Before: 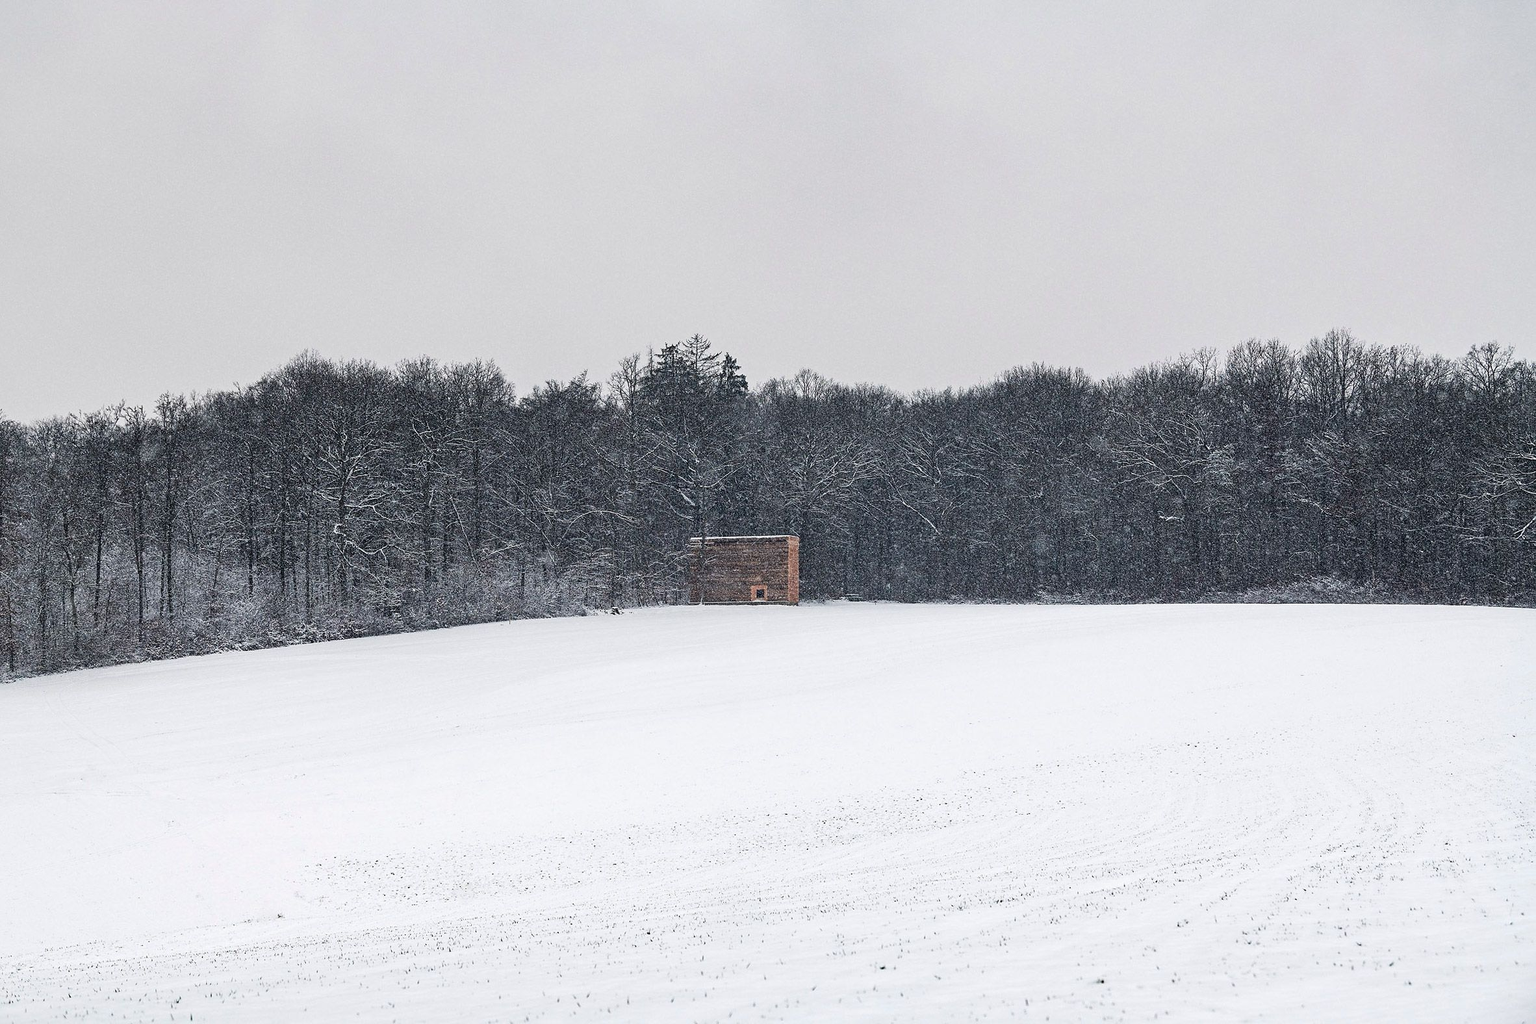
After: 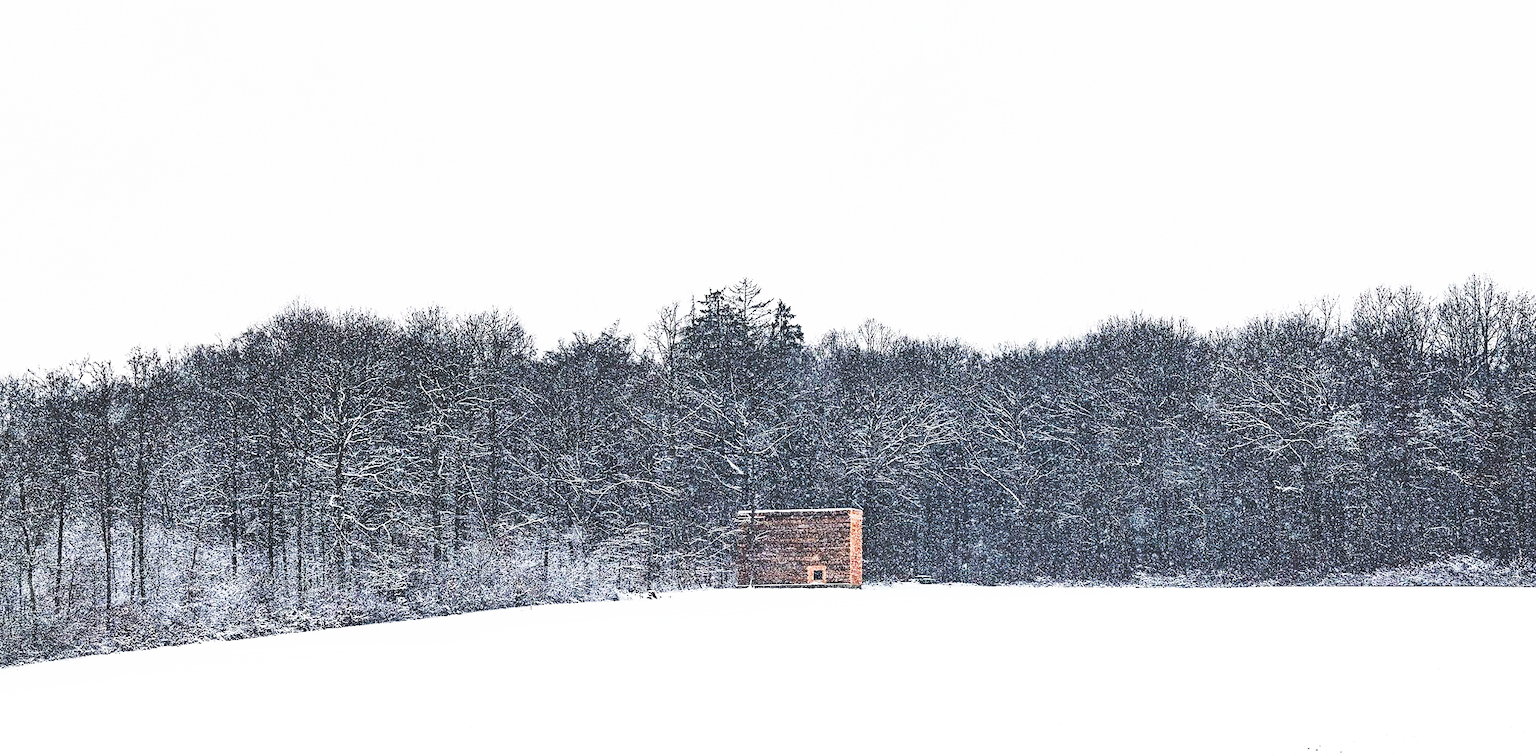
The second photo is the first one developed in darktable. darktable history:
crop: left 3.015%, top 8.969%, right 9.647%, bottom 26.457%
base curve: curves: ch0 [(0, 0.015) (0.085, 0.116) (0.134, 0.298) (0.19, 0.545) (0.296, 0.764) (0.599, 0.982) (1, 1)], preserve colors none
